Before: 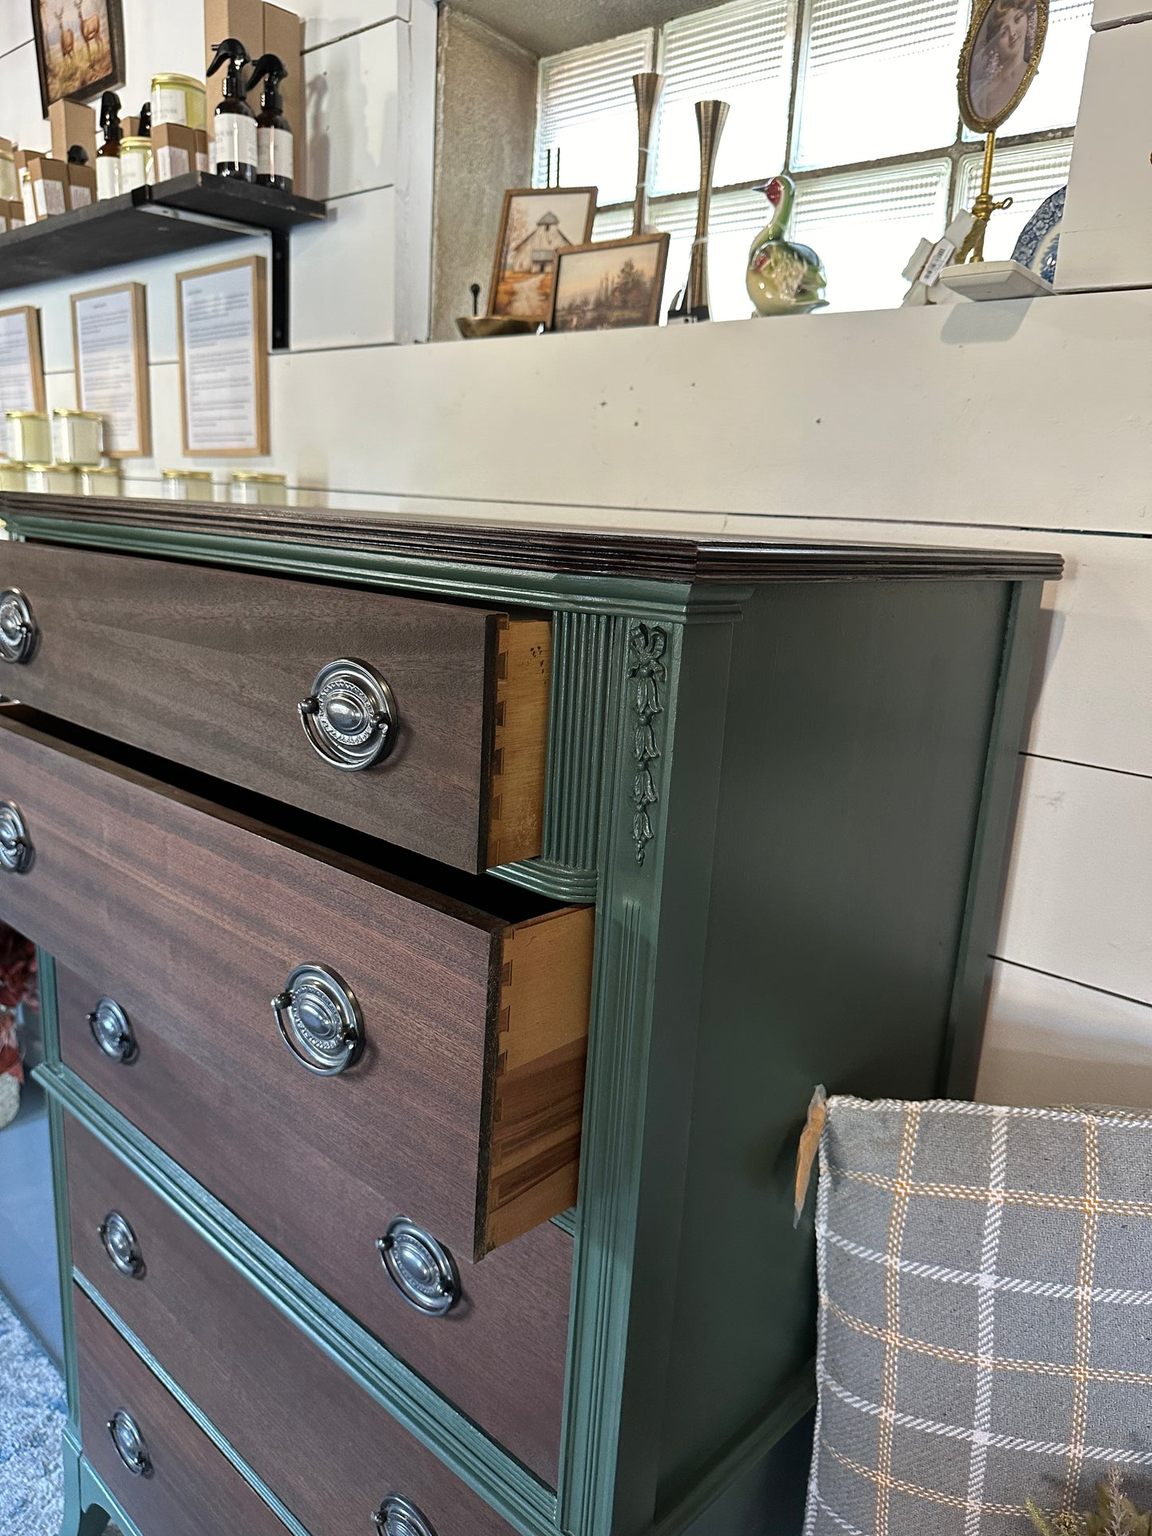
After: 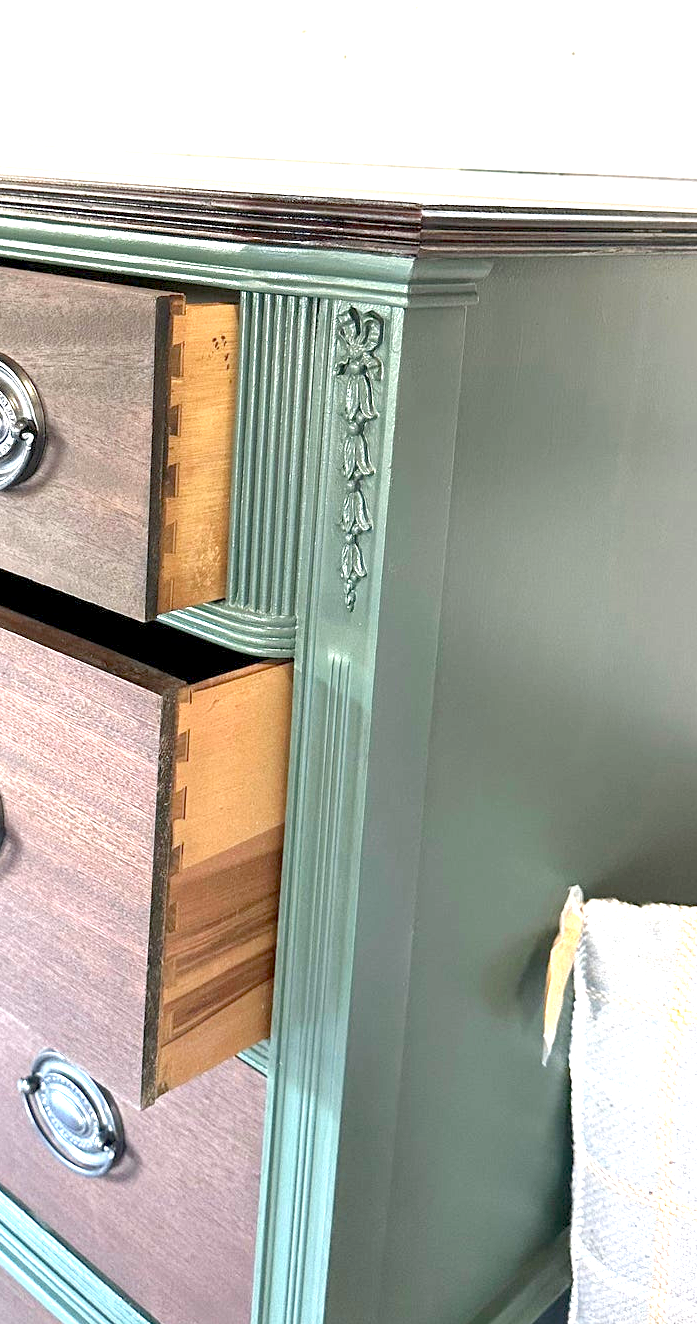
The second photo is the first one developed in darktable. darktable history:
crop: left 31.379%, top 24.658%, right 20.326%, bottom 6.628%
exposure: black level correction 0.001, exposure 2.607 EV, compensate exposure bias true, compensate highlight preservation false
color balance: contrast -15%
